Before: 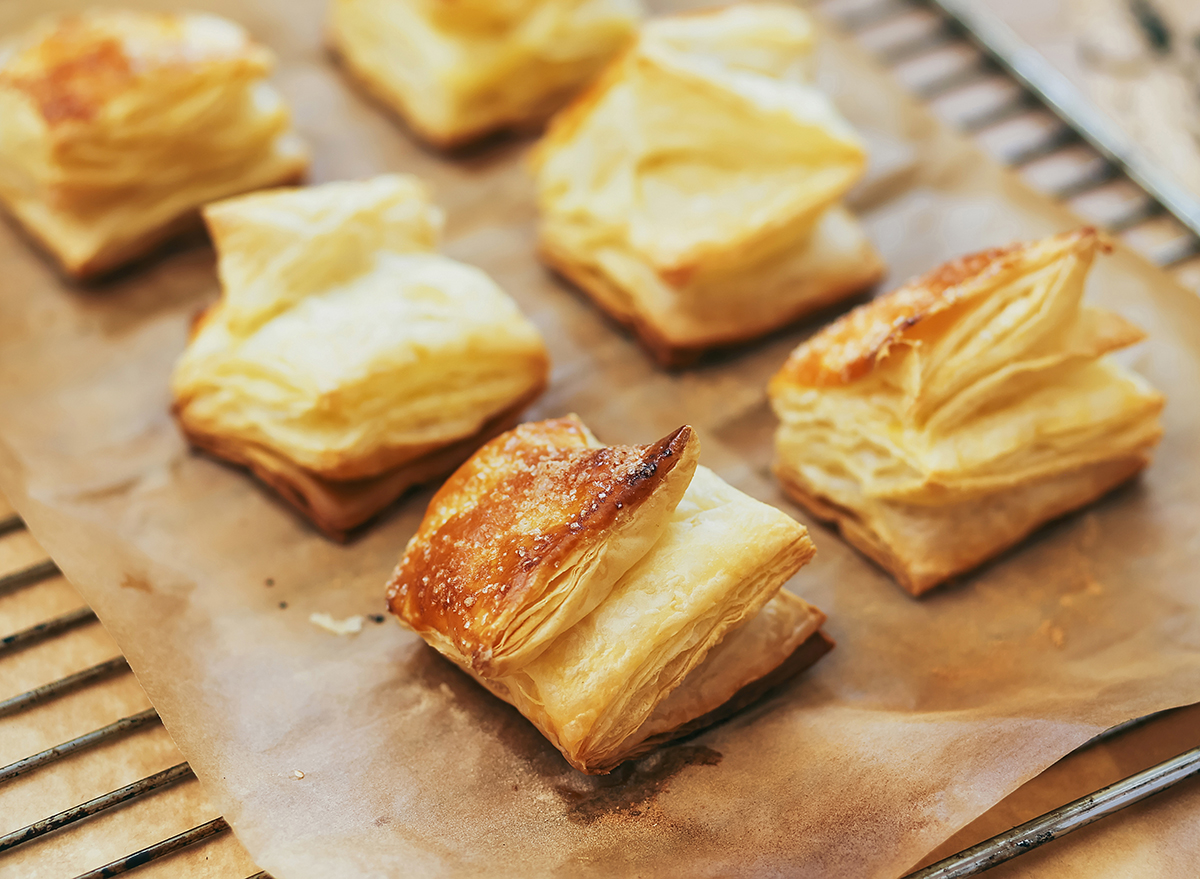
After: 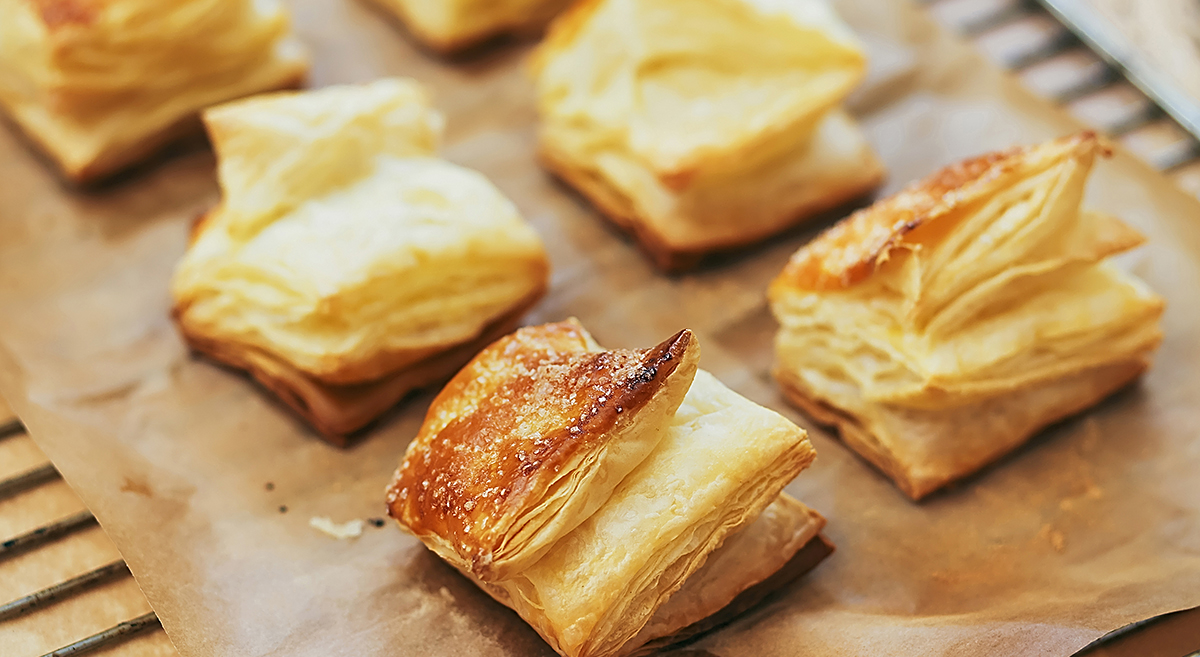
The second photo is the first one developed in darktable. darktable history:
sharpen: on, module defaults
color calibration: gray › normalize channels true, illuminant same as pipeline (D50), adaptation none (bypass), x 0.332, y 0.334, temperature 5018.75 K, gamut compression 0.016
crop: top 11.026%, bottom 13.916%
